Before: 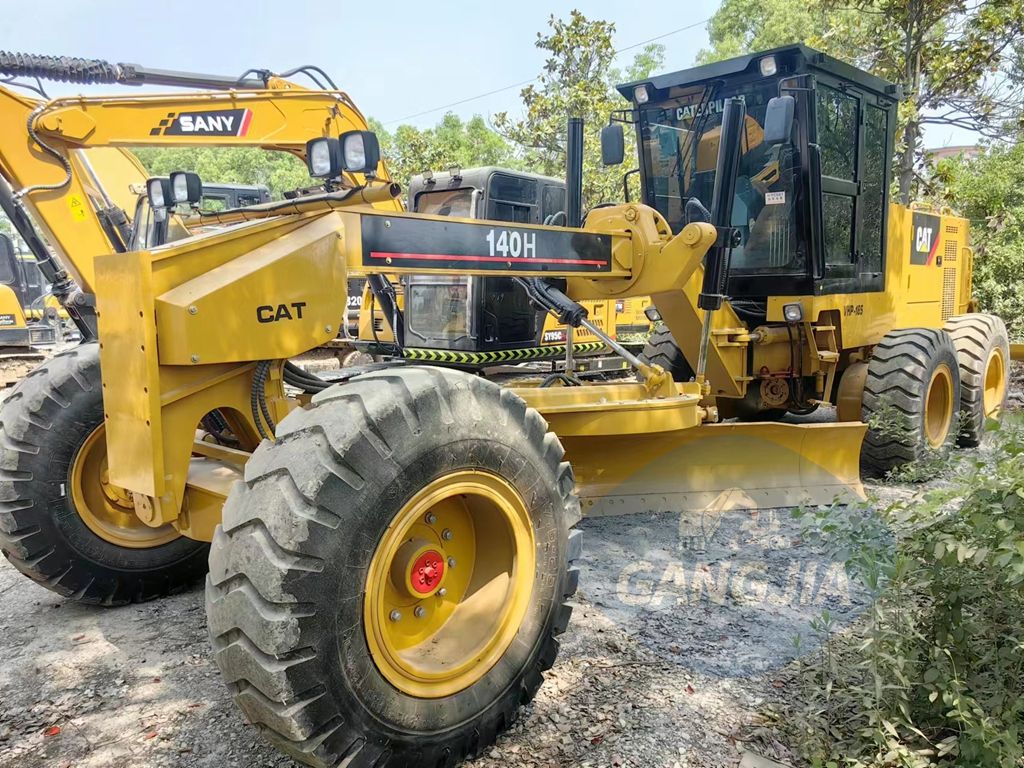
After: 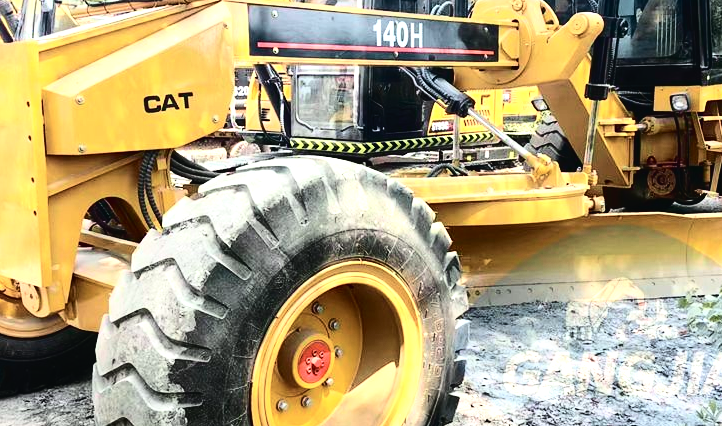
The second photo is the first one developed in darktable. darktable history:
crop: left 11.114%, top 27.37%, right 18.311%, bottom 17.039%
tone equalizer: -8 EV -1.07 EV, -7 EV -0.994 EV, -6 EV -0.882 EV, -5 EV -0.581 EV, -3 EV 0.547 EV, -2 EV 0.844 EV, -1 EV 1.01 EV, +0 EV 1.07 EV, edges refinement/feathering 500, mask exposure compensation -1.57 EV, preserve details no
contrast brightness saturation: saturation -0.048
tone curve: curves: ch0 [(0, 0.023) (0.087, 0.065) (0.184, 0.168) (0.45, 0.54) (0.57, 0.683) (0.722, 0.825) (0.877, 0.948) (1, 1)]; ch1 [(0, 0) (0.388, 0.369) (0.44, 0.44) (0.489, 0.481) (0.534, 0.561) (0.657, 0.659) (1, 1)]; ch2 [(0, 0) (0.353, 0.317) (0.408, 0.427) (0.472, 0.46) (0.5, 0.496) (0.537, 0.534) (0.576, 0.592) (0.625, 0.631) (1, 1)], color space Lab, independent channels, preserve colors none
